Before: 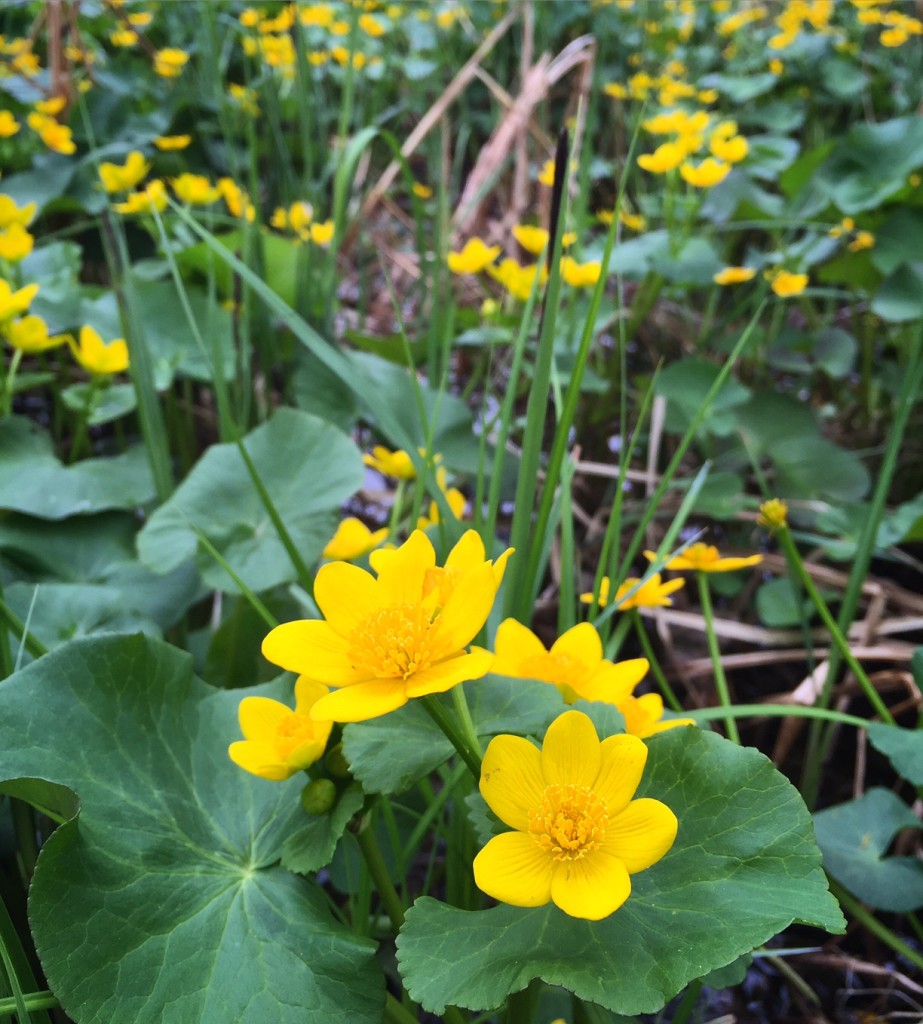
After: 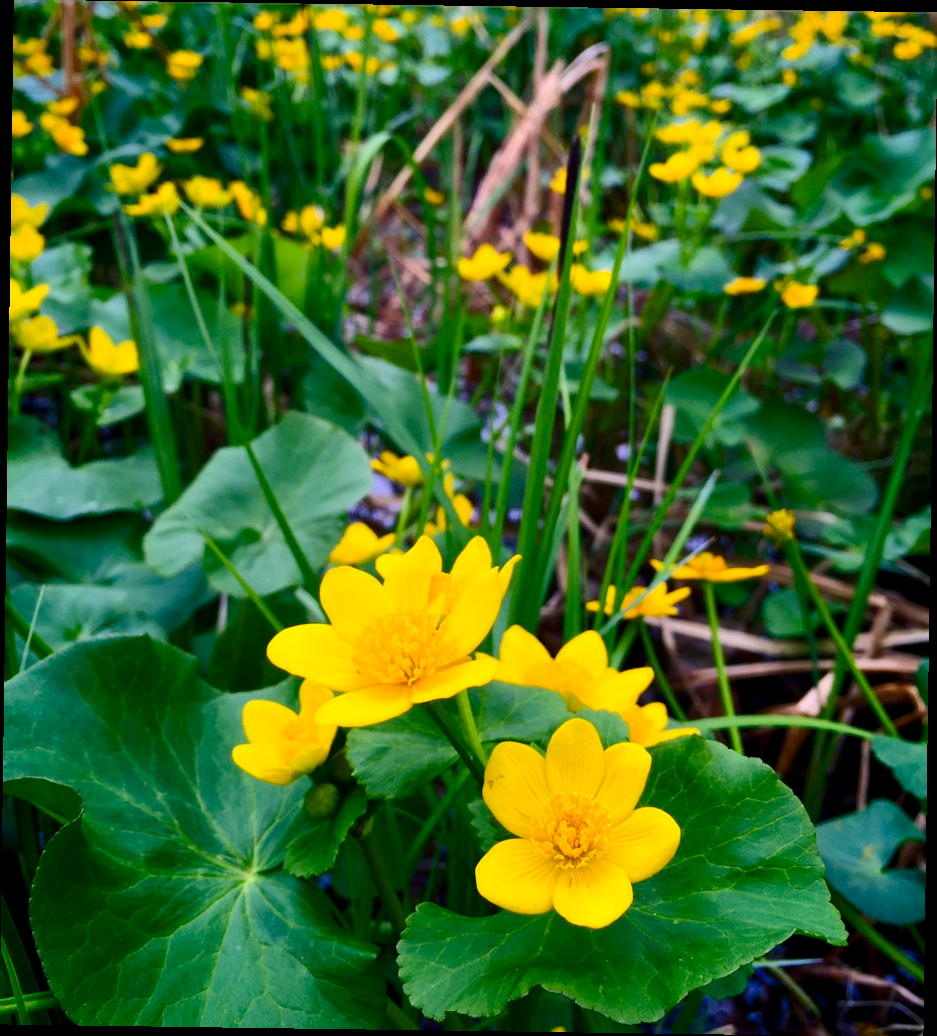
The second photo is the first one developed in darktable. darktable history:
color balance rgb: shadows lift › chroma 3%, shadows lift › hue 240.84°, highlights gain › chroma 3%, highlights gain › hue 73.2°, global offset › luminance -0.5%, perceptual saturation grading › global saturation 20%, perceptual saturation grading › highlights -25%, perceptual saturation grading › shadows 50%, global vibrance 25.26%
rotate and perspective: rotation 0.8°, automatic cropping off
contrast brightness saturation: contrast 0.13, brightness -0.05, saturation 0.16
